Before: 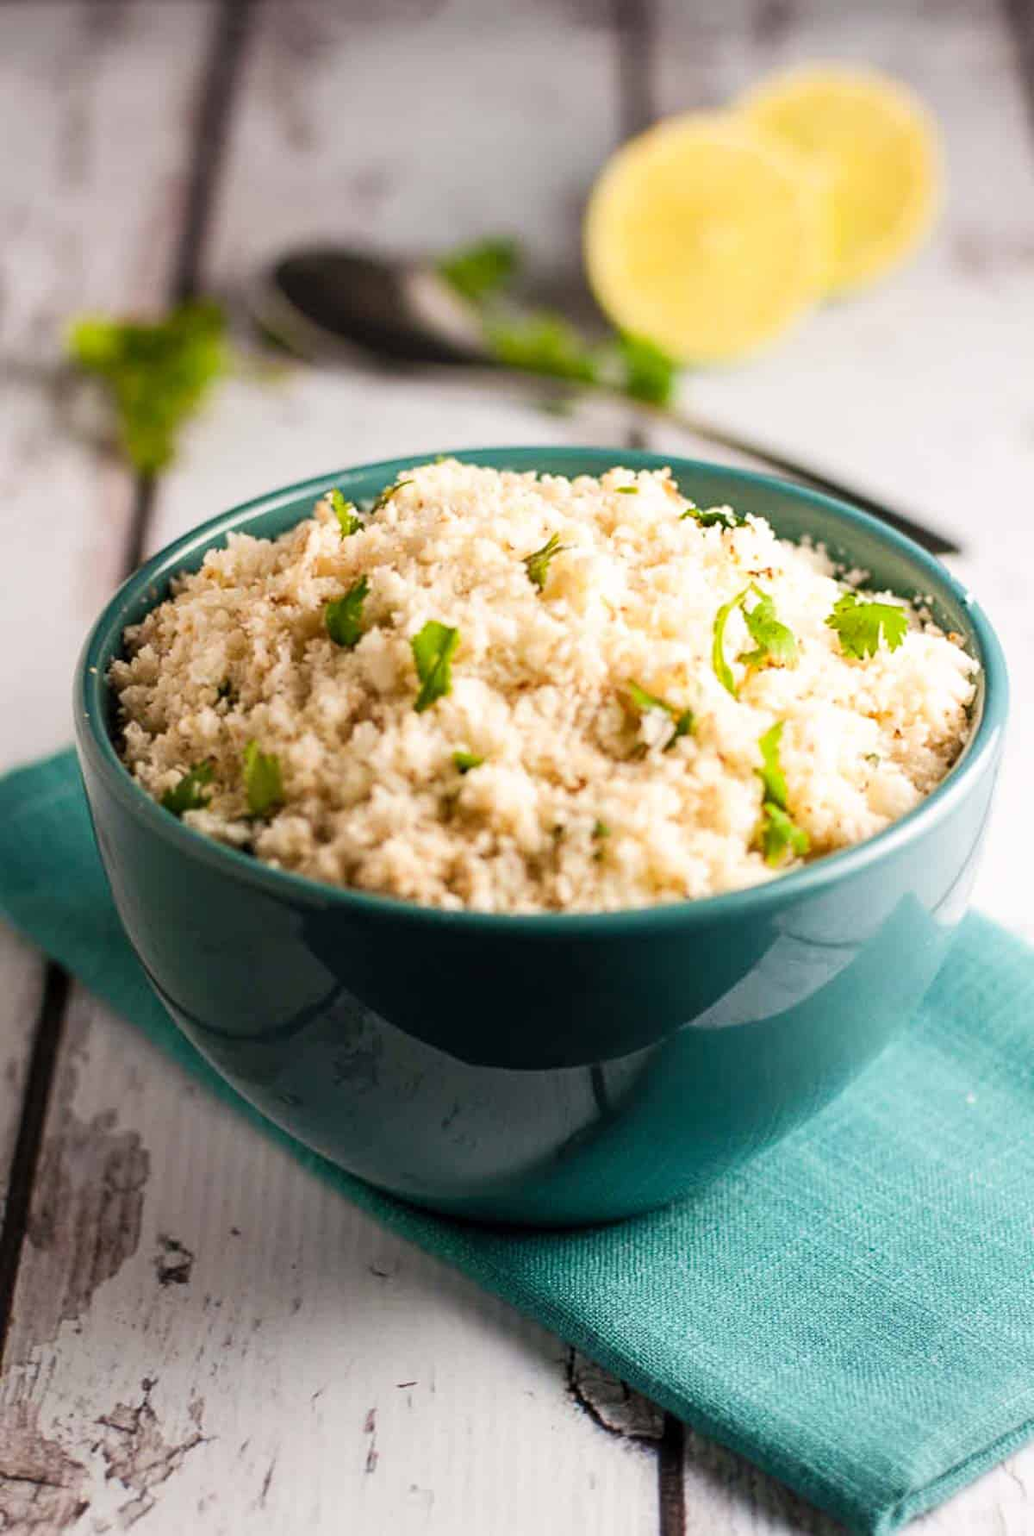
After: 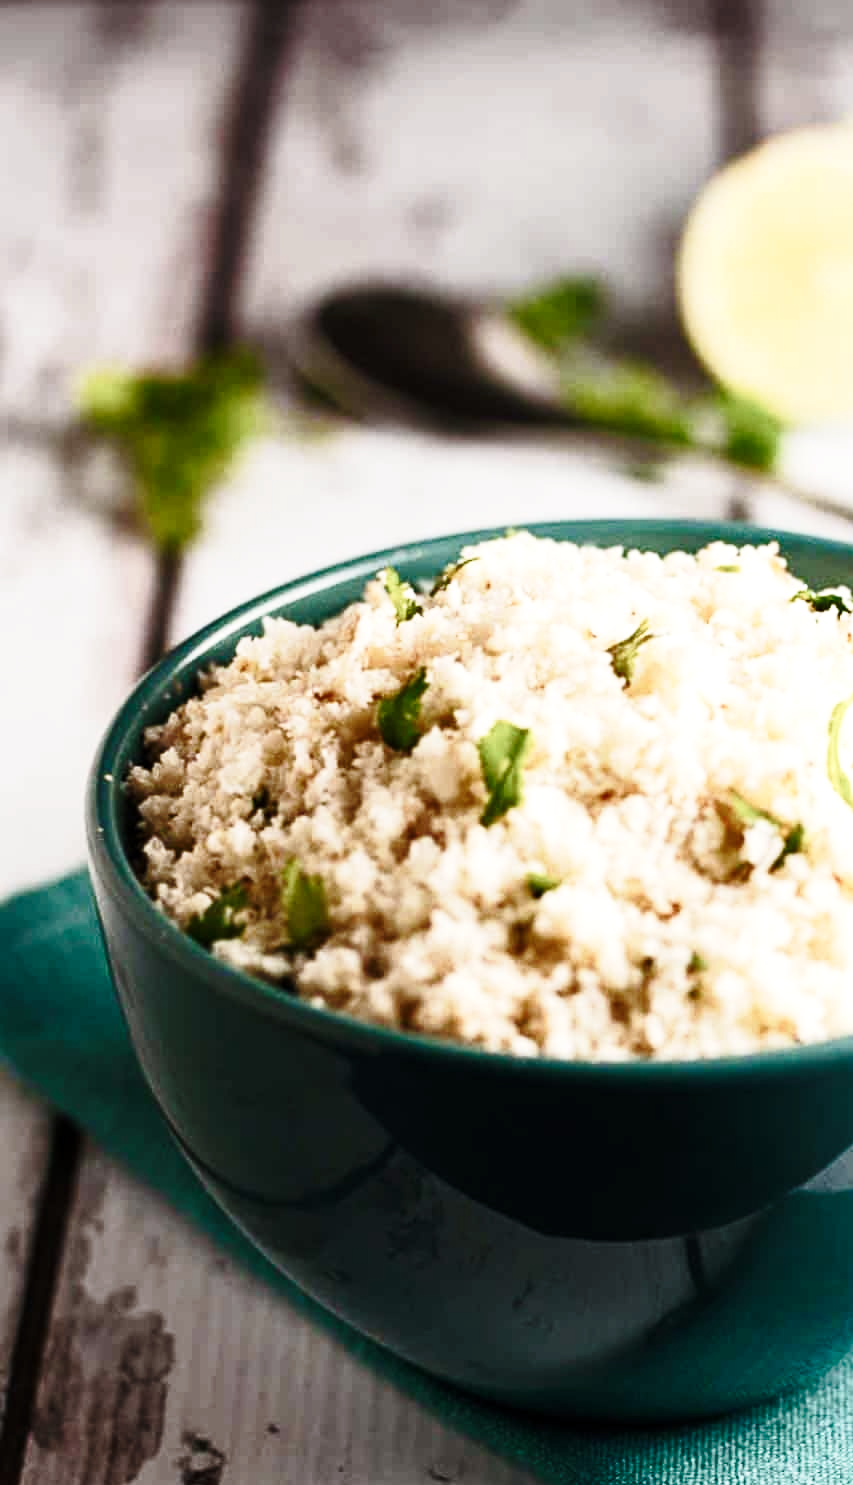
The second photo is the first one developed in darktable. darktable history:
color balance rgb: perceptual saturation grading › highlights -31.88%, perceptual saturation grading › mid-tones 5.8%, perceptual saturation grading › shadows 18.12%, perceptual brilliance grading › highlights 3.62%, perceptual brilliance grading › mid-tones -18.12%, perceptual brilliance grading › shadows -41.3%
base curve: curves: ch0 [(0, 0) (0.028, 0.03) (0.121, 0.232) (0.46, 0.748) (0.859, 0.968) (1, 1)], preserve colors none
crop: right 28.885%, bottom 16.626%
